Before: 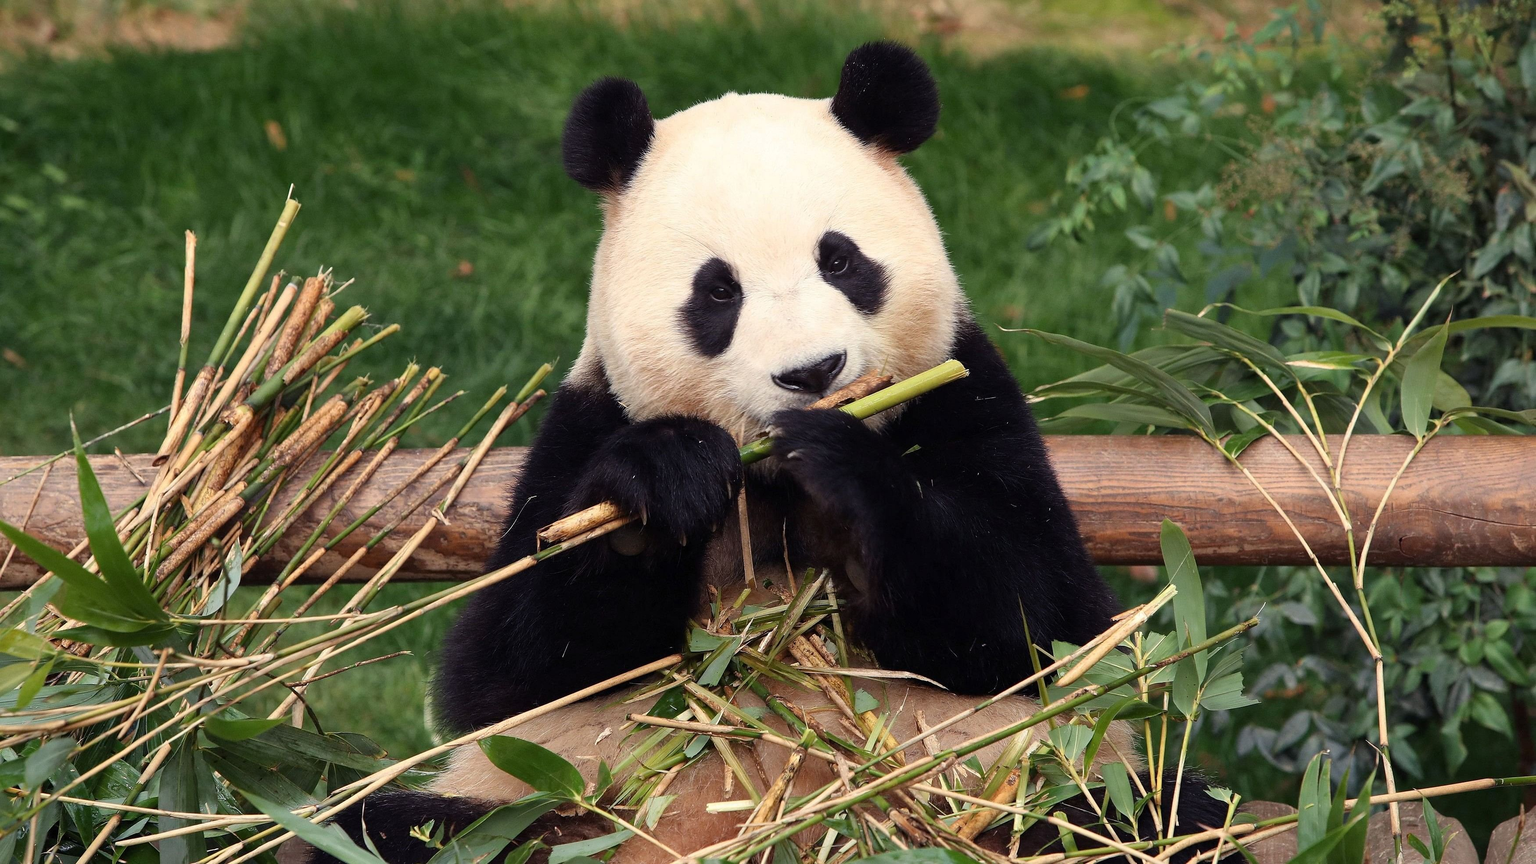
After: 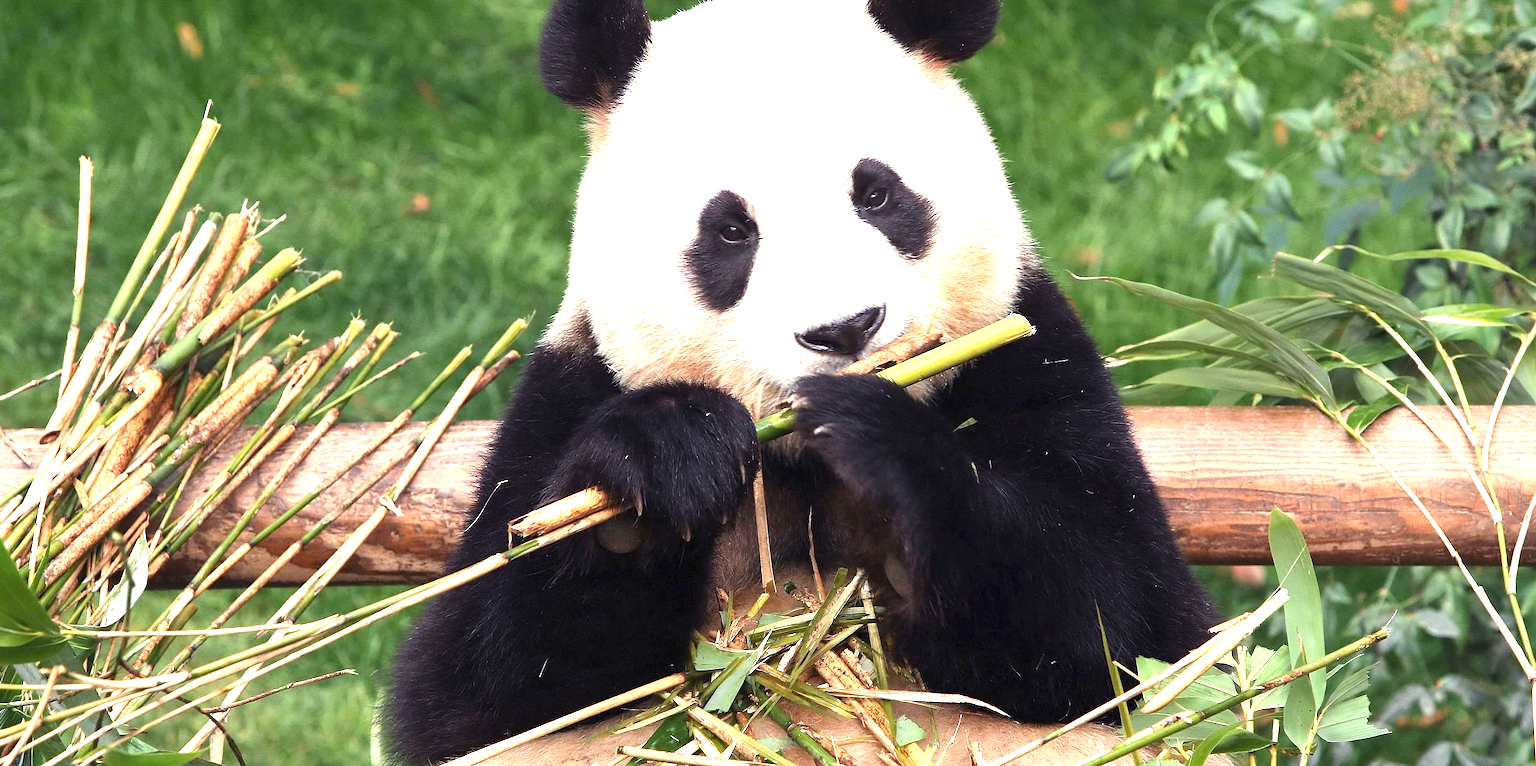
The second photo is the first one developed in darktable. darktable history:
crop: left 7.856%, top 11.836%, right 10.12%, bottom 15.387%
exposure: black level correction 0, exposure 1.5 EV, compensate highlight preservation false
tone equalizer: on, module defaults
